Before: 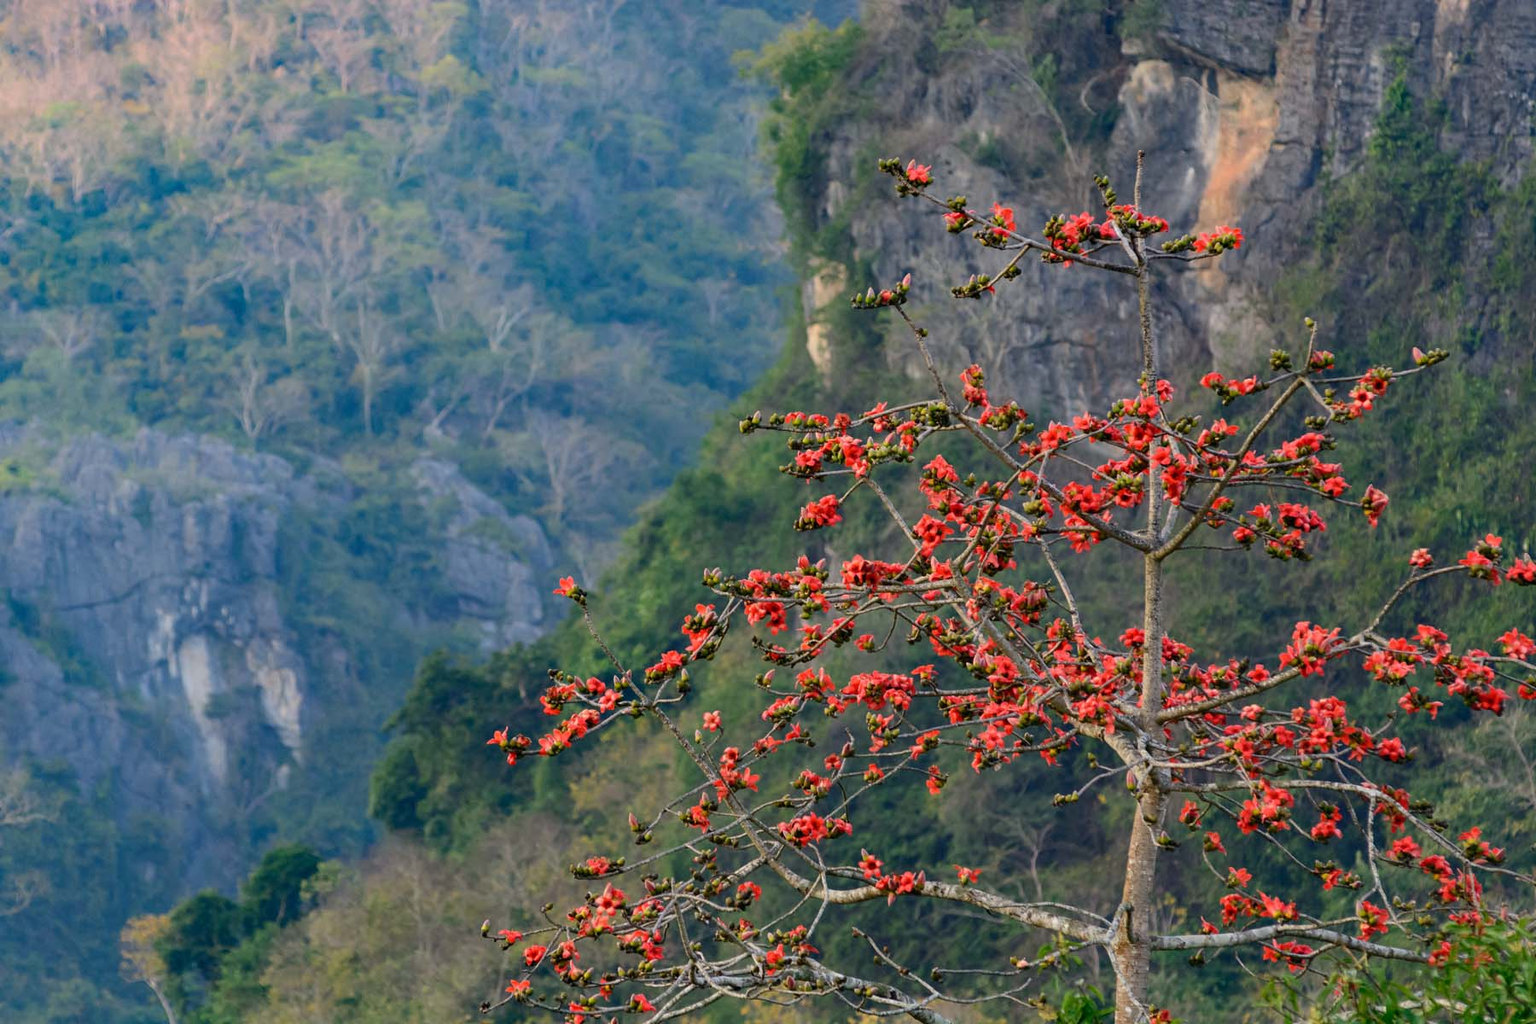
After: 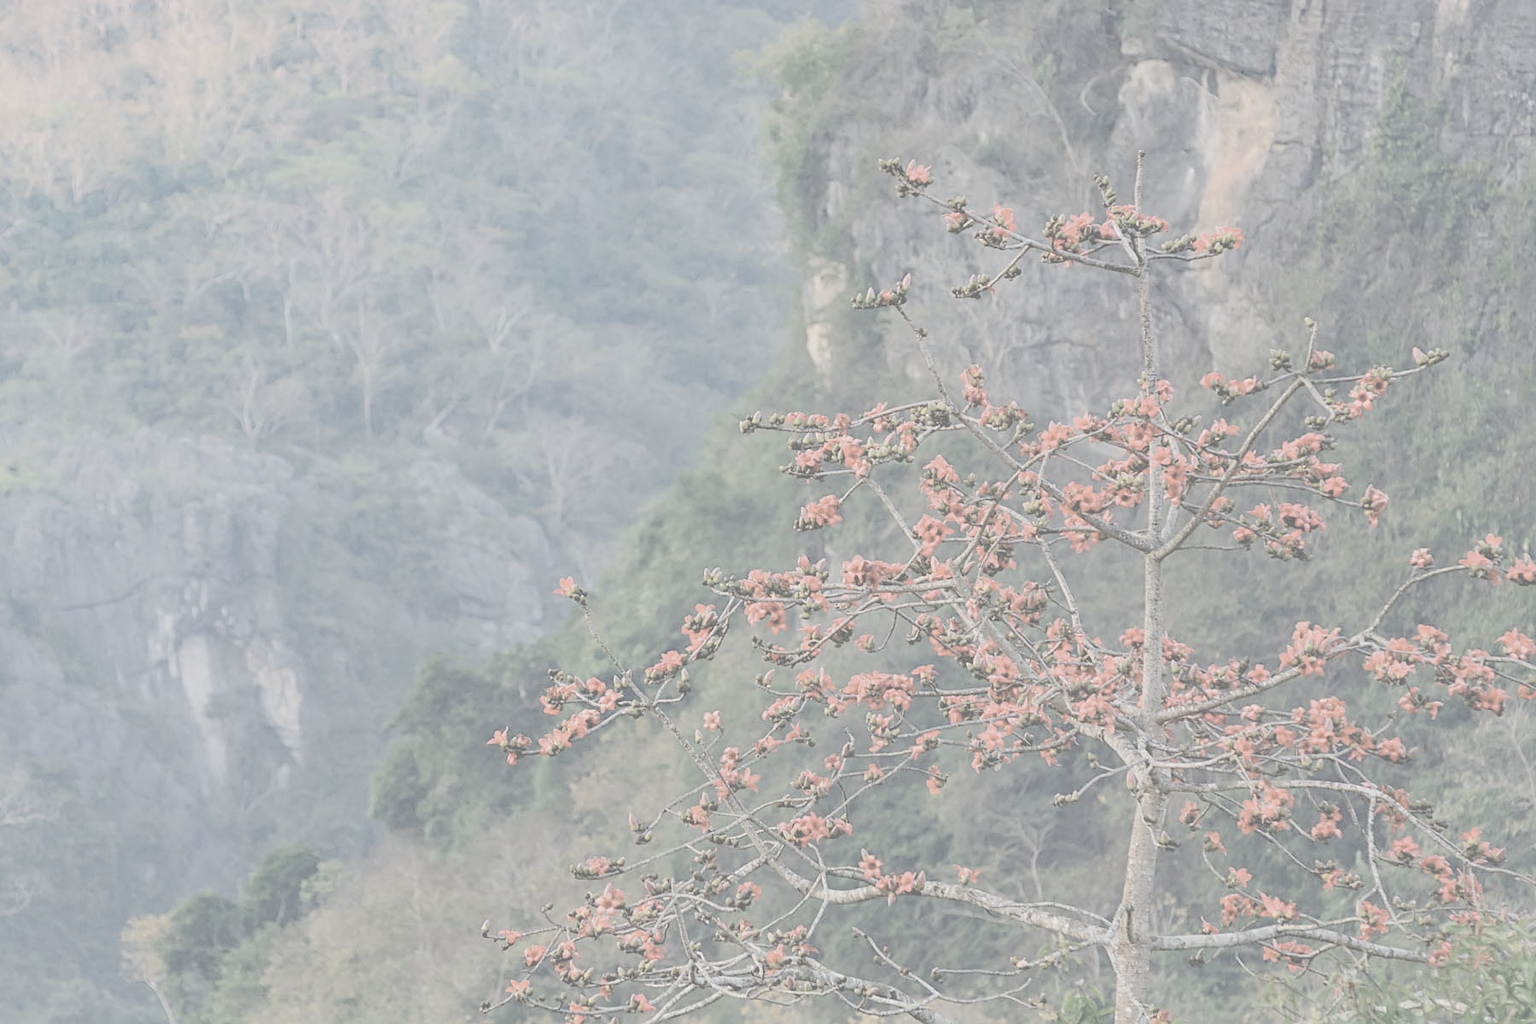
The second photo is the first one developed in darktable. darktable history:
contrast brightness saturation: contrast -0.32, brightness 0.75, saturation -0.78
sharpen: on, module defaults
